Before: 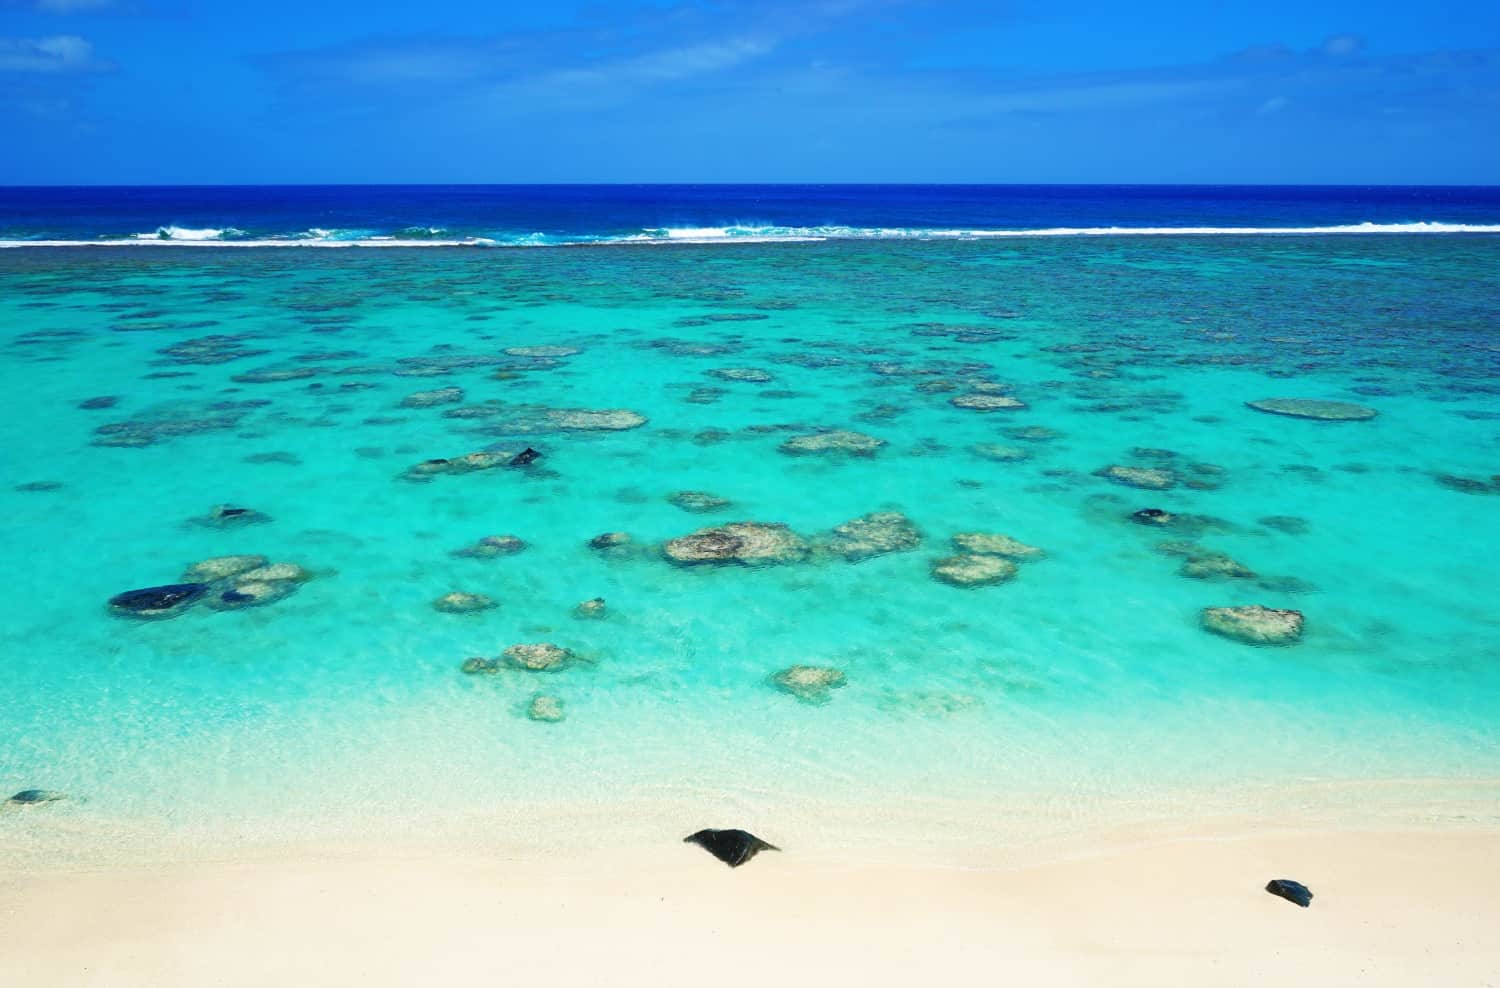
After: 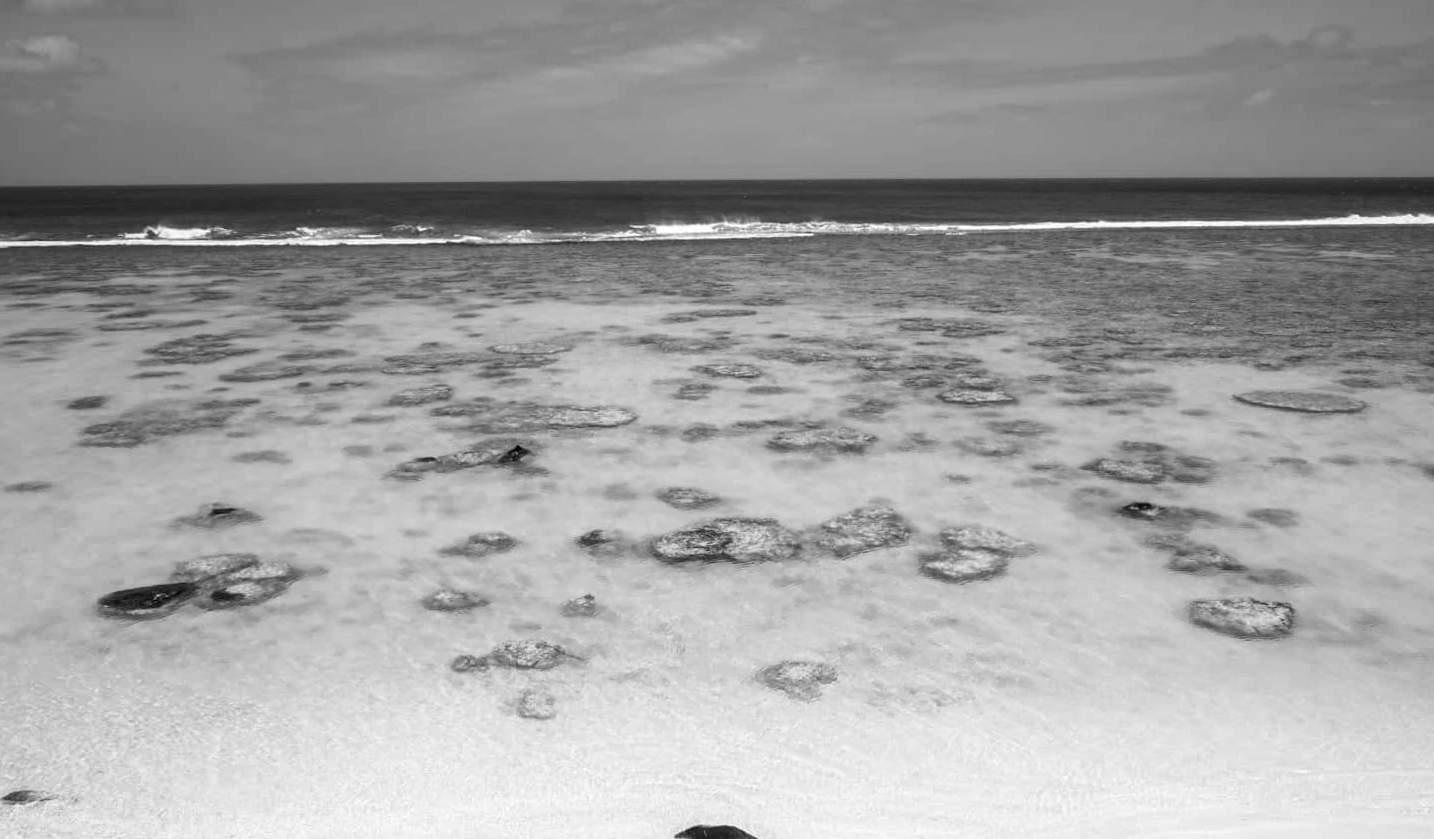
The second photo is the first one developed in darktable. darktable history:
local contrast: detail 130%
color zones: curves: ch1 [(0, -0.014) (0.143, -0.013) (0.286, -0.013) (0.429, -0.016) (0.571, -0.019) (0.714, -0.015) (0.857, 0.002) (1, -0.014)]
crop and rotate: angle 0.353°, left 0.31%, right 3.196%, bottom 14.231%
